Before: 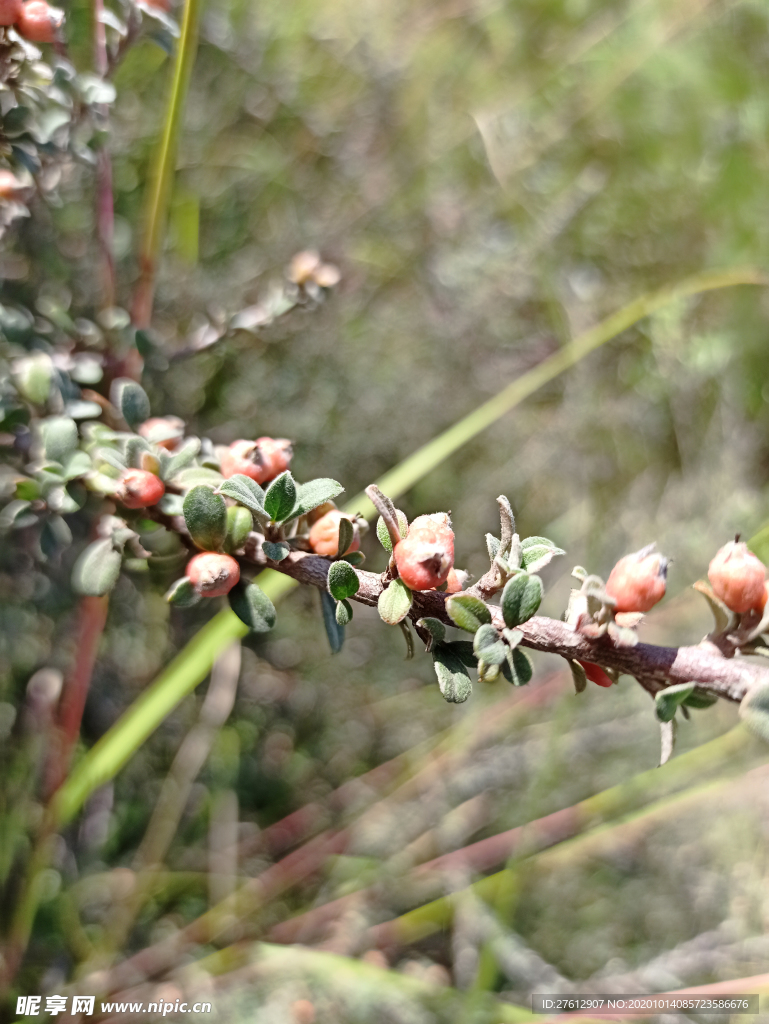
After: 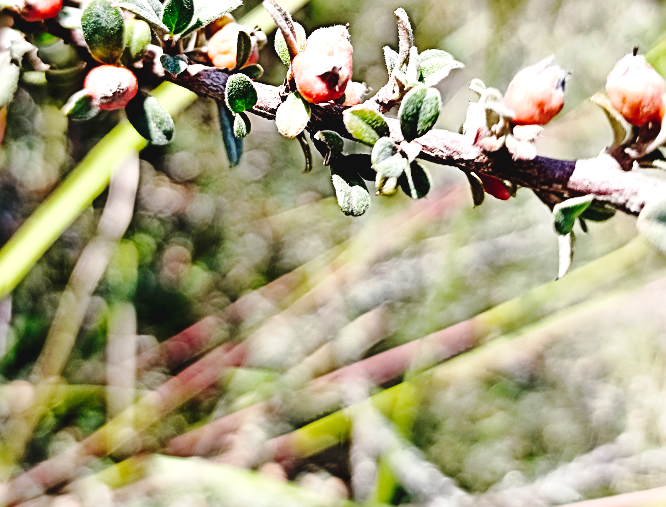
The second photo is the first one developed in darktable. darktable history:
contrast brightness saturation: contrast -0.091, saturation -0.096
contrast equalizer: y [[0.6 ×6], [0.55 ×6], [0 ×6], [0 ×6], [0 ×6]]
color balance rgb: perceptual saturation grading › global saturation 0.165%, global vibrance 20%
exposure: black level correction 0.004, exposure 0.391 EV, compensate exposure bias true, compensate highlight preservation false
base curve: curves: ch0 [(0, 0) (0.036, 0.025) (0.121, 0.166) (0.206, 0.329) (0.605, 0.79) (1, 1)], preserve colors none
sharpen: on, module defaults
crop and rotate: left 13.294%, top 47.63%, bottom 2.789%
